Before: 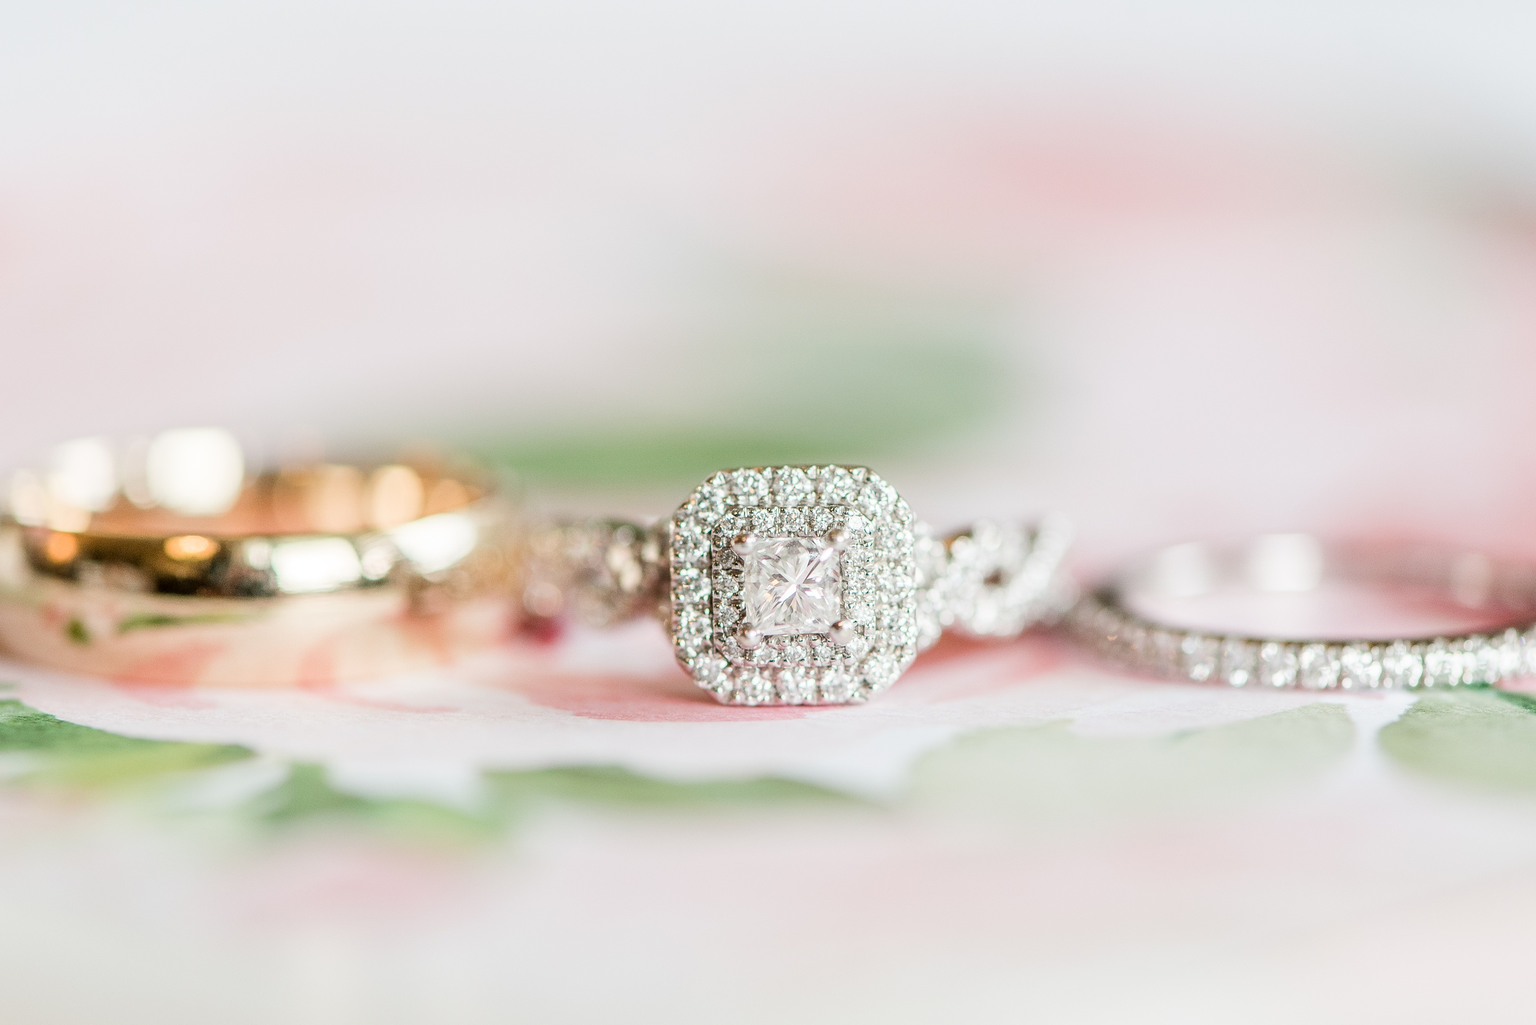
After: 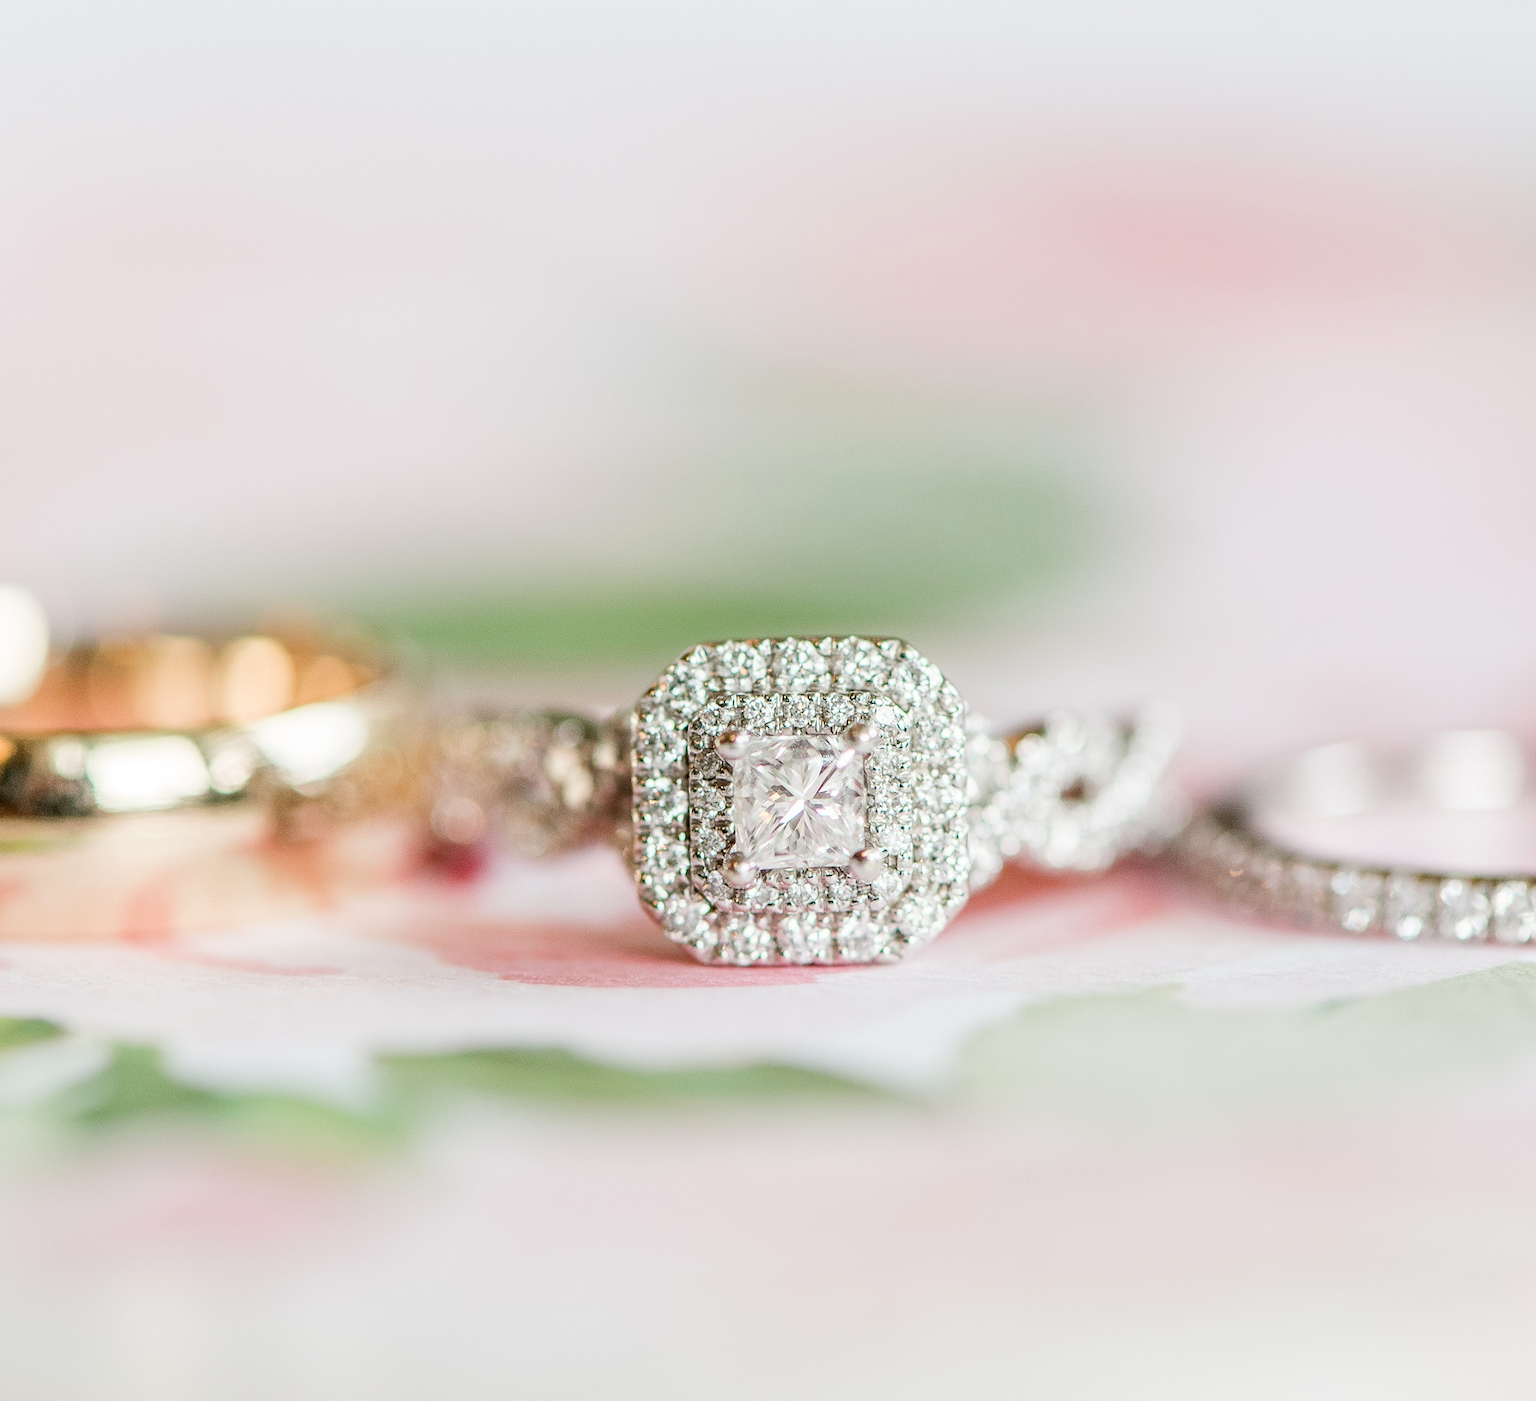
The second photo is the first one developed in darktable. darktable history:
haze removal: adaptive false
crop: left 13.571%, right 13.292%
